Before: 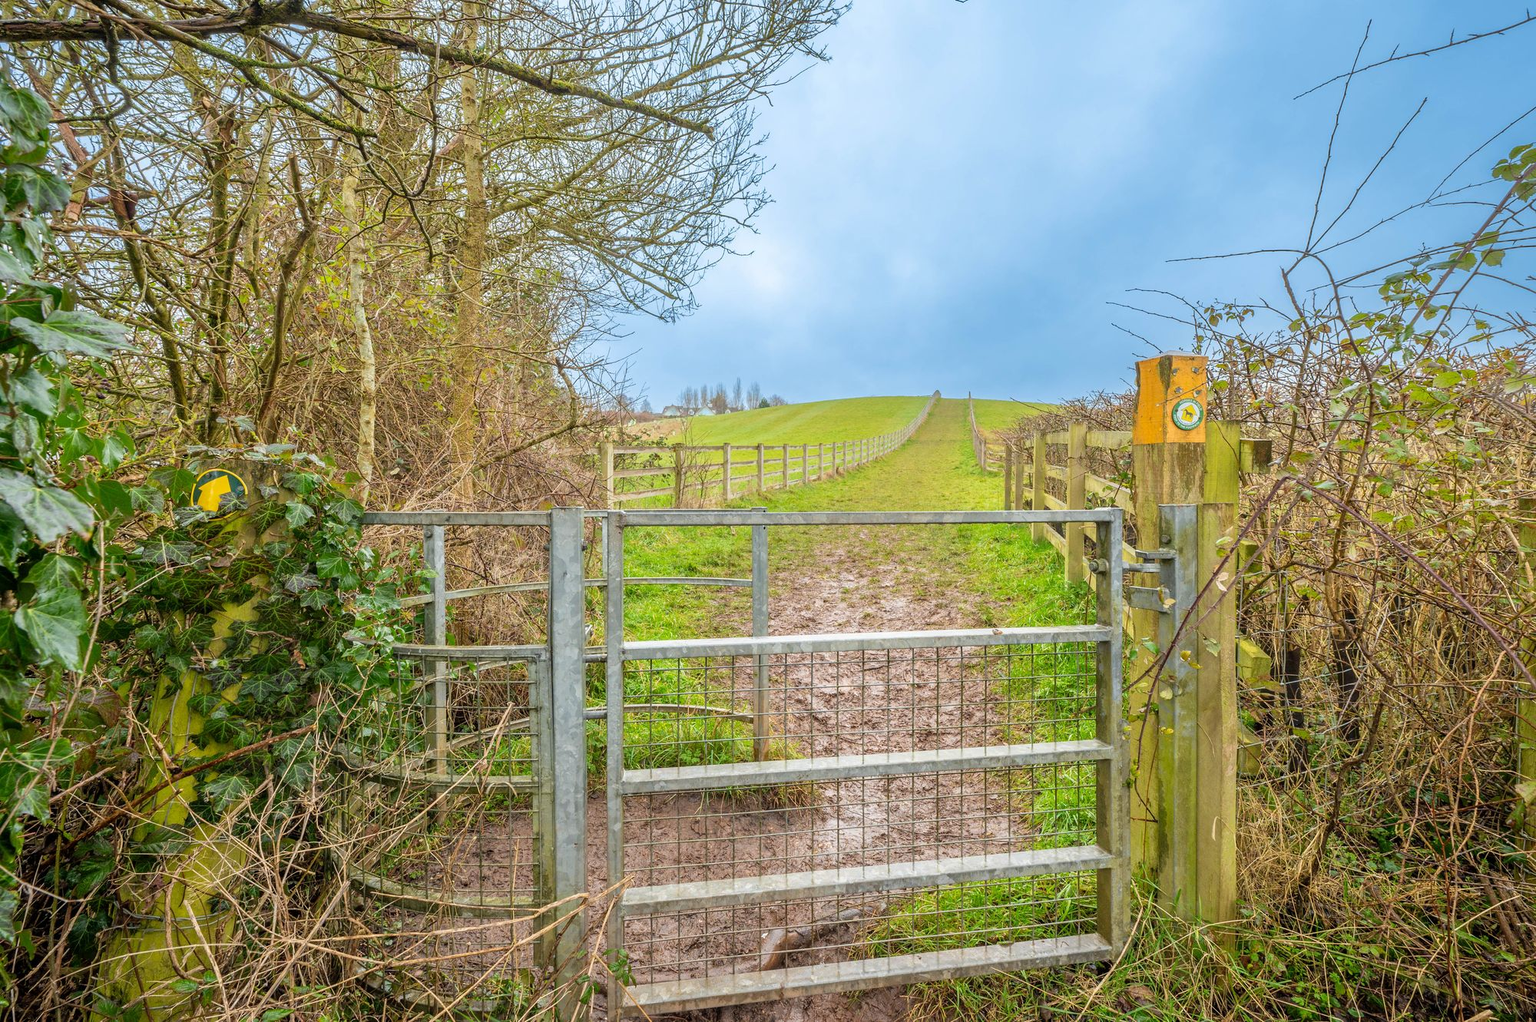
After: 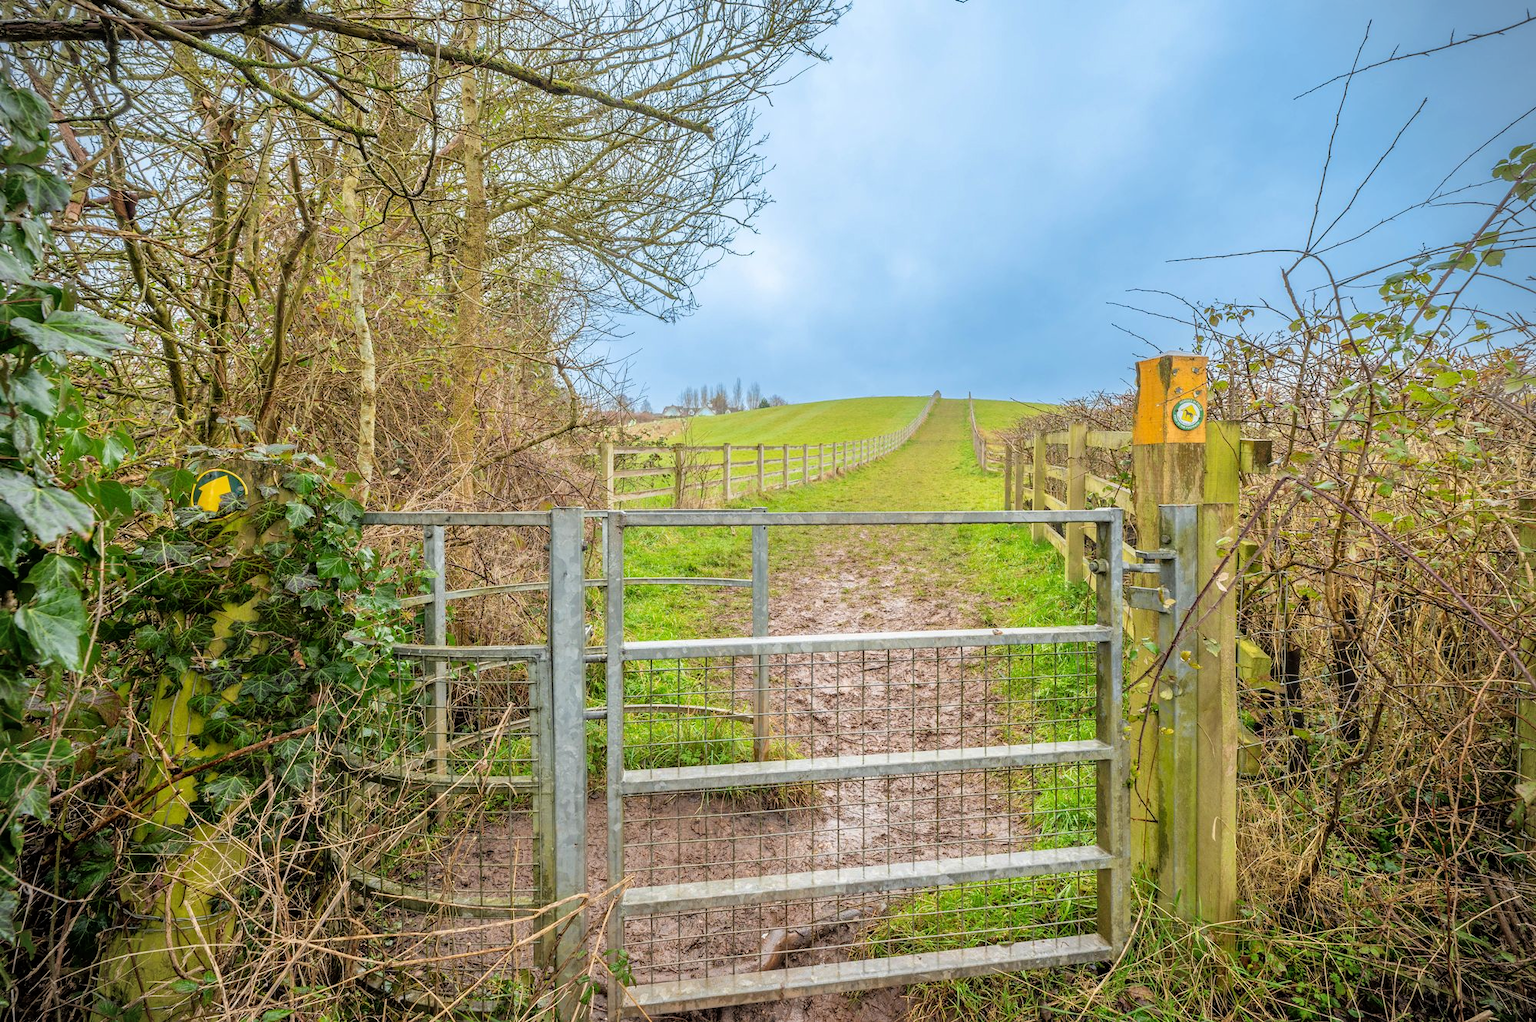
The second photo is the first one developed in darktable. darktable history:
vignetting: fall-off start 91.19%
rgb curve: curves: ch0 [(0, 0) (0.136, 0.078) (0.262, 0.245) (0.414, 0.42) (1, 1)], compensate middle gray true, preserve colors basic power
